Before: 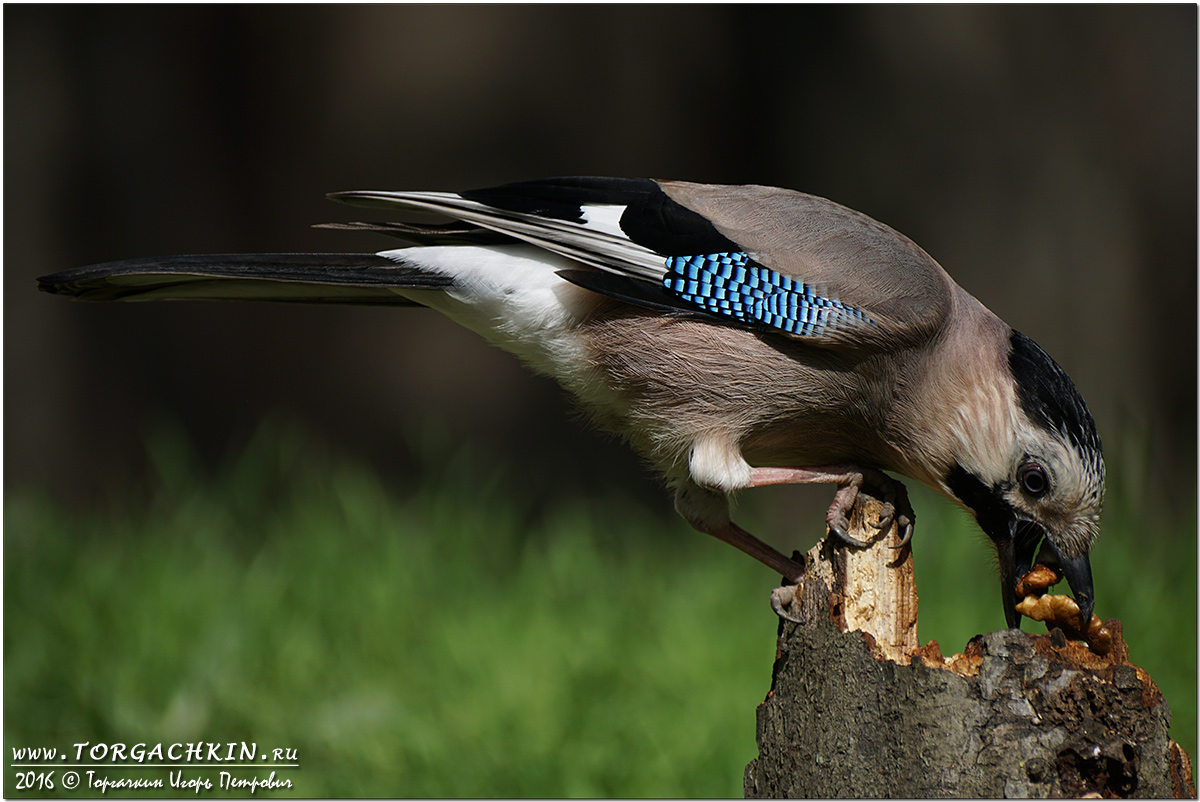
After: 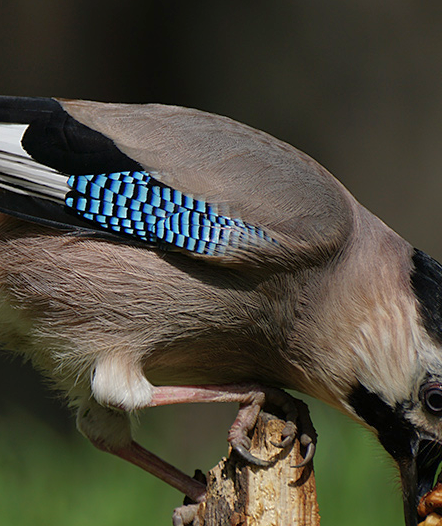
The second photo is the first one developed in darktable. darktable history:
shadows and highlights: on, module defaults
crop and rotate: left 49.861%, top 10.107%, right 13.28%, bottom 24.183%
